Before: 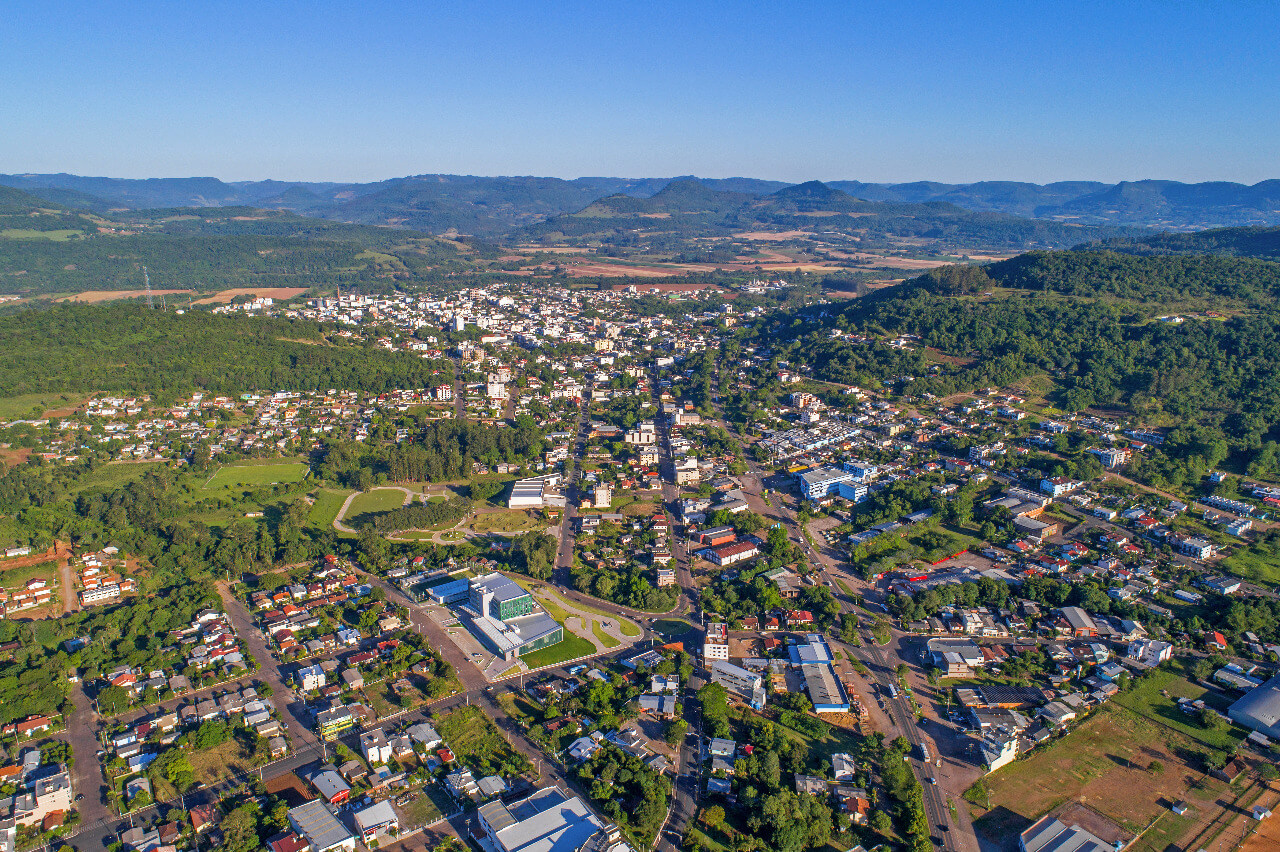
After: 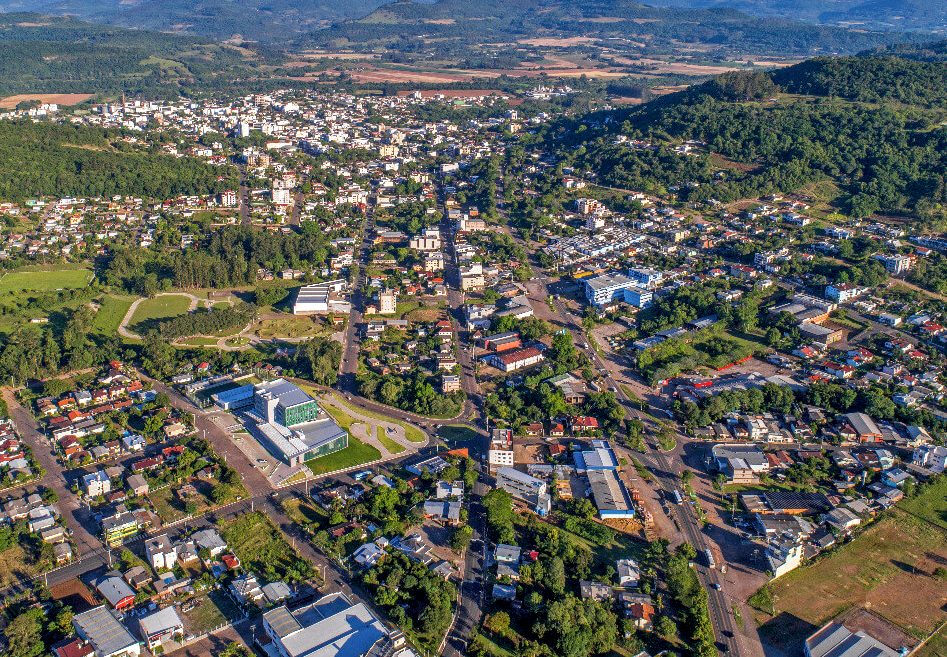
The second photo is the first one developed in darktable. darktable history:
levels: mode automatic, black 0.023%, white 99.97%, levels [0.062, 0.494, 0.925]
local contrast: detail 130%
crop: left 16.871%, top 22.857%, right 9.116%
